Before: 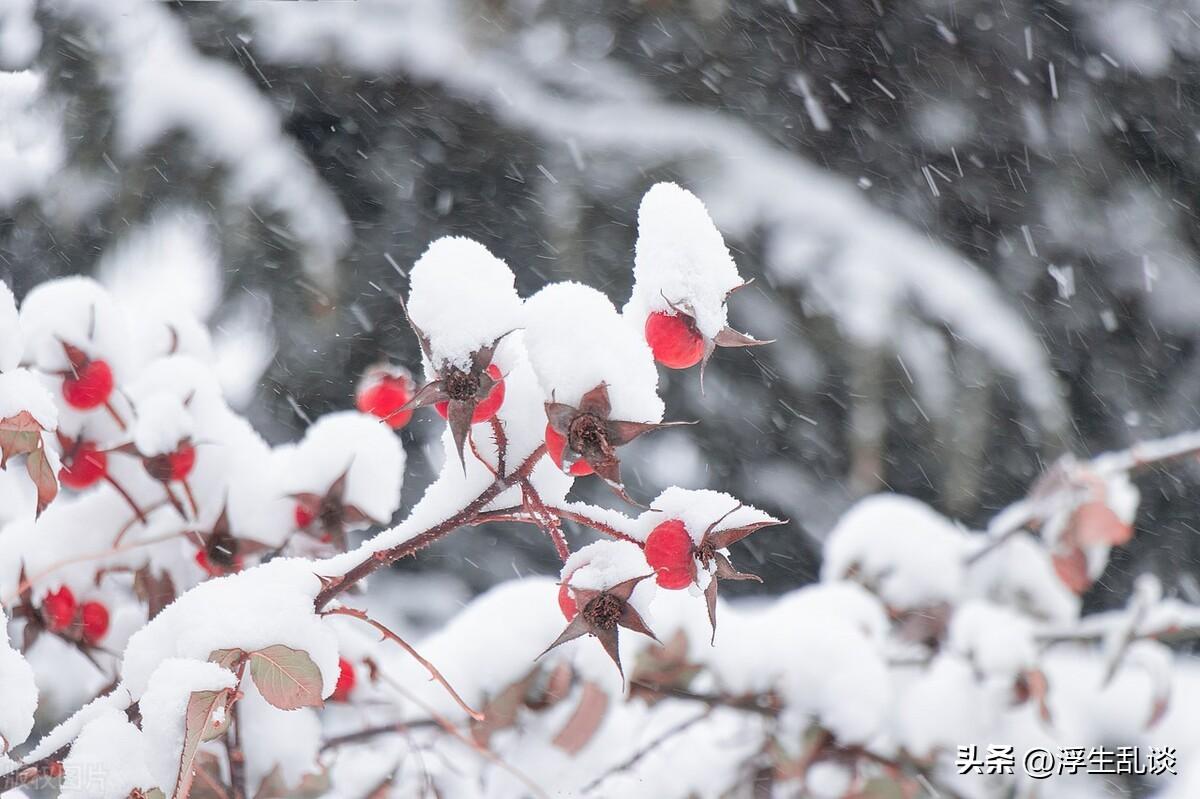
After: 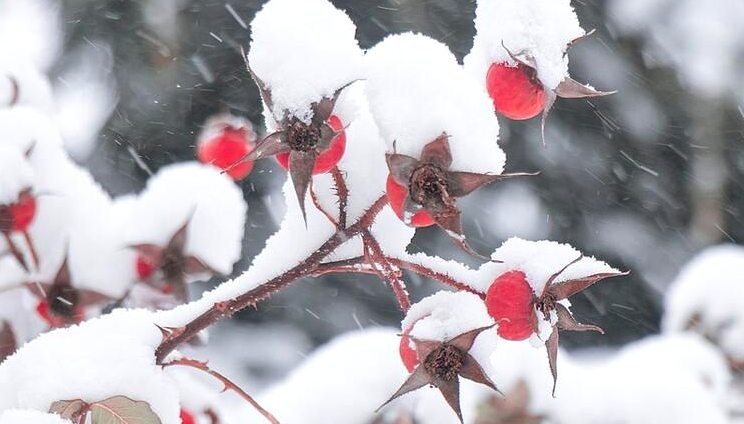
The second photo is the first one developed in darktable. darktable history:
crop: left 13.312%, top 31.28%, right 24.627%, bottom 15.582%
color balance rgb: shadows lift › chroma 3.88%, shadows lift › hue 88.52°, power › hue 214.65°, global offset › chroma 0.1%, global offset › hue 252.4°, contrast 4.45%
